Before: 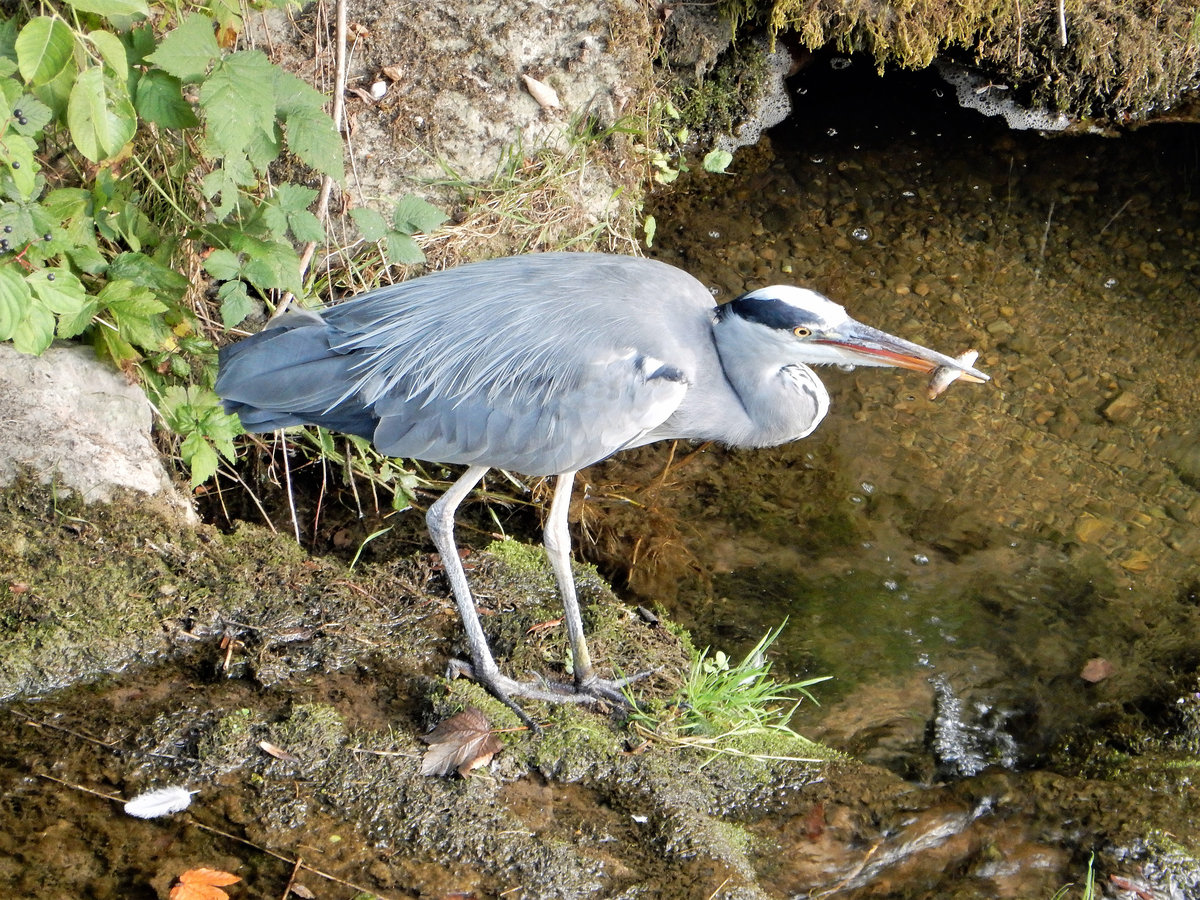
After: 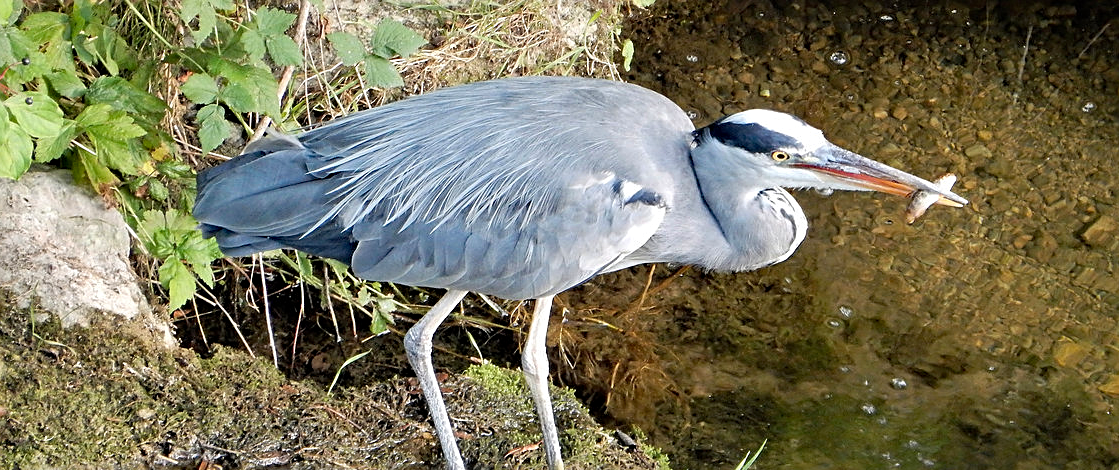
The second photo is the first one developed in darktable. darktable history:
crop: left 1.846%, top 19.633%, right 4.841%, bottom 28.036%
haze removal: strength 0.303, distance 0.248, compatibility mode true, adaptive false
exposure: black level correction 0.001, compensate highlight preservation false
sharpen: on, module defaults
